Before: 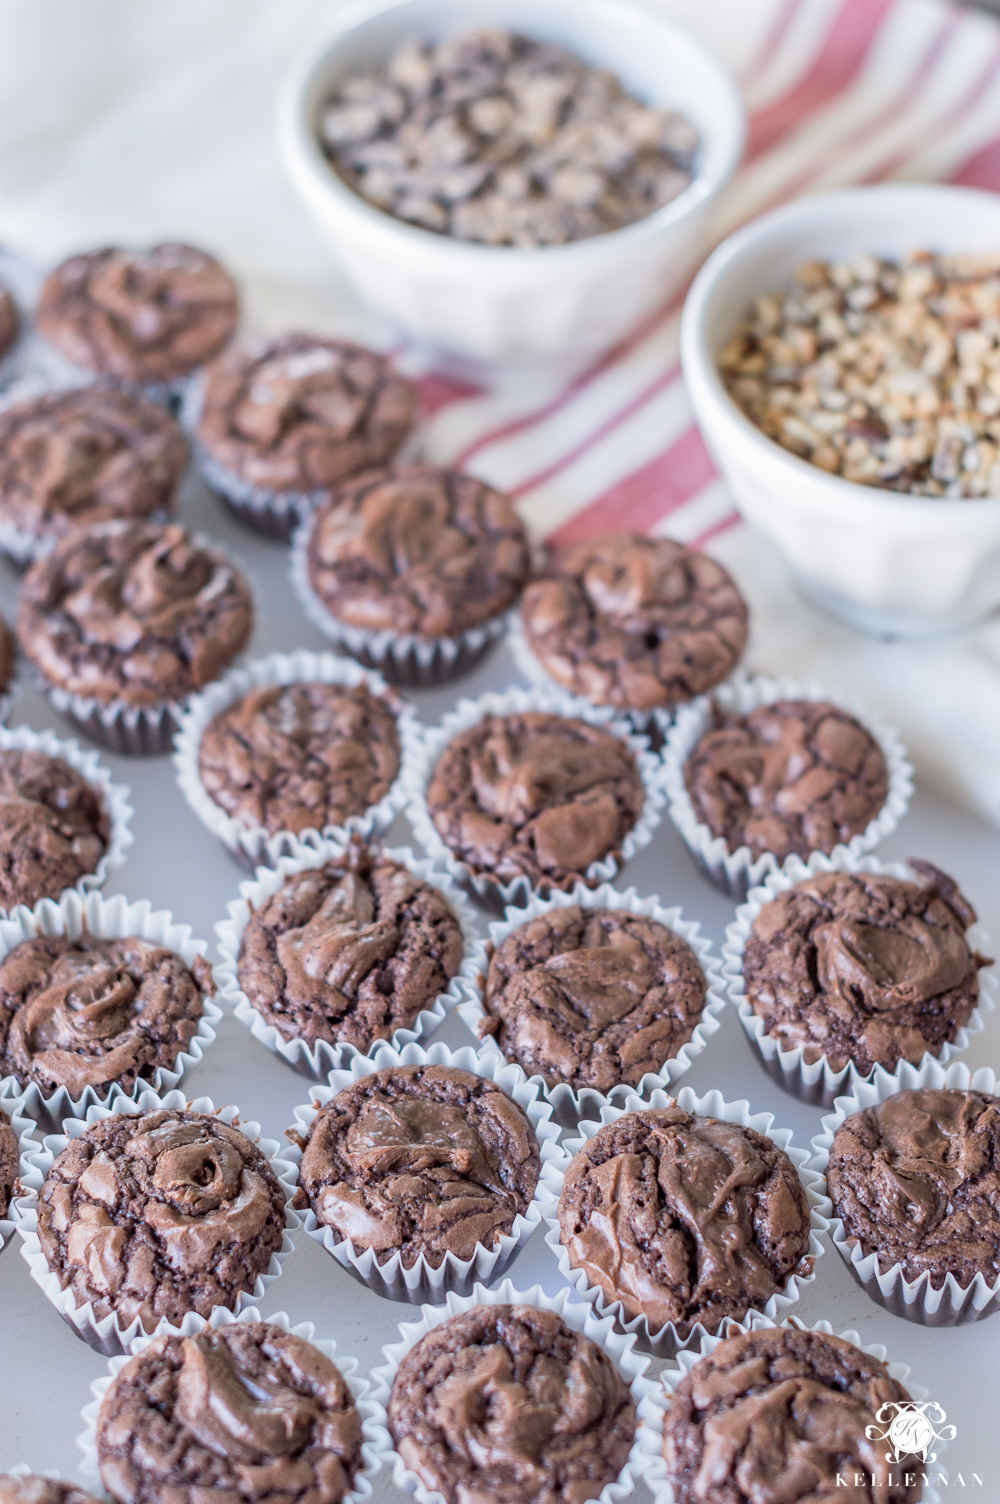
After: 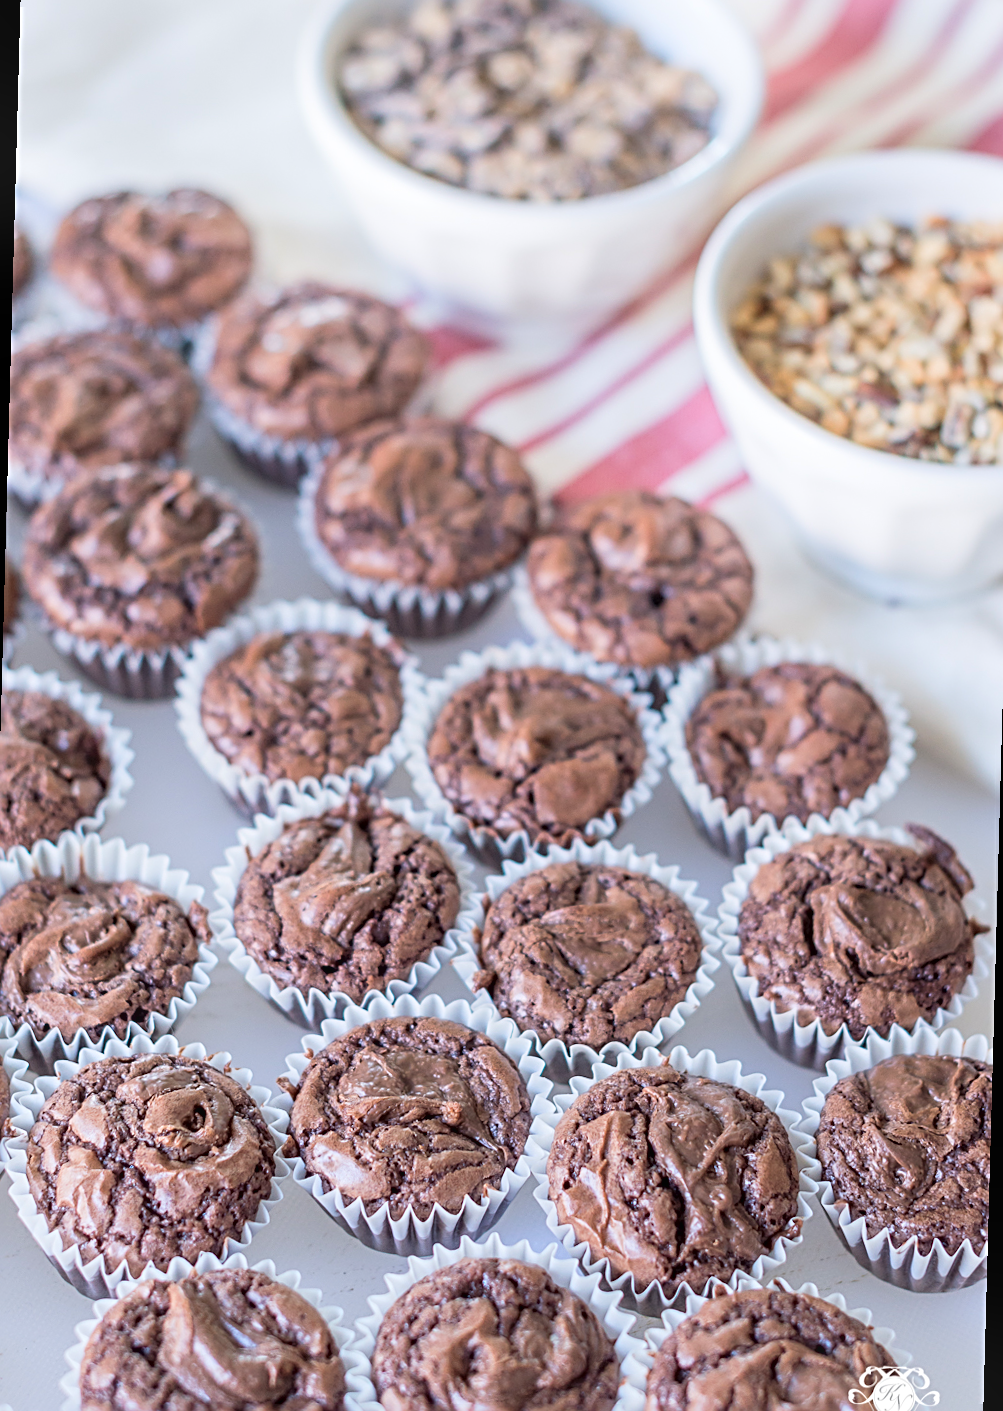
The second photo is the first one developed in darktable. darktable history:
sharpen: radius 2.767
rotate and perspective: rotation 1.57°, crop left 0.018, crop right 0.982, crop top 0.039, crop bottom 0.961
bloom: size 13.65%, threshold 98.39%, strength 4.82%
contrast brightness saturation: contrast 0.07, brightness 0.08, saturation 0.18
